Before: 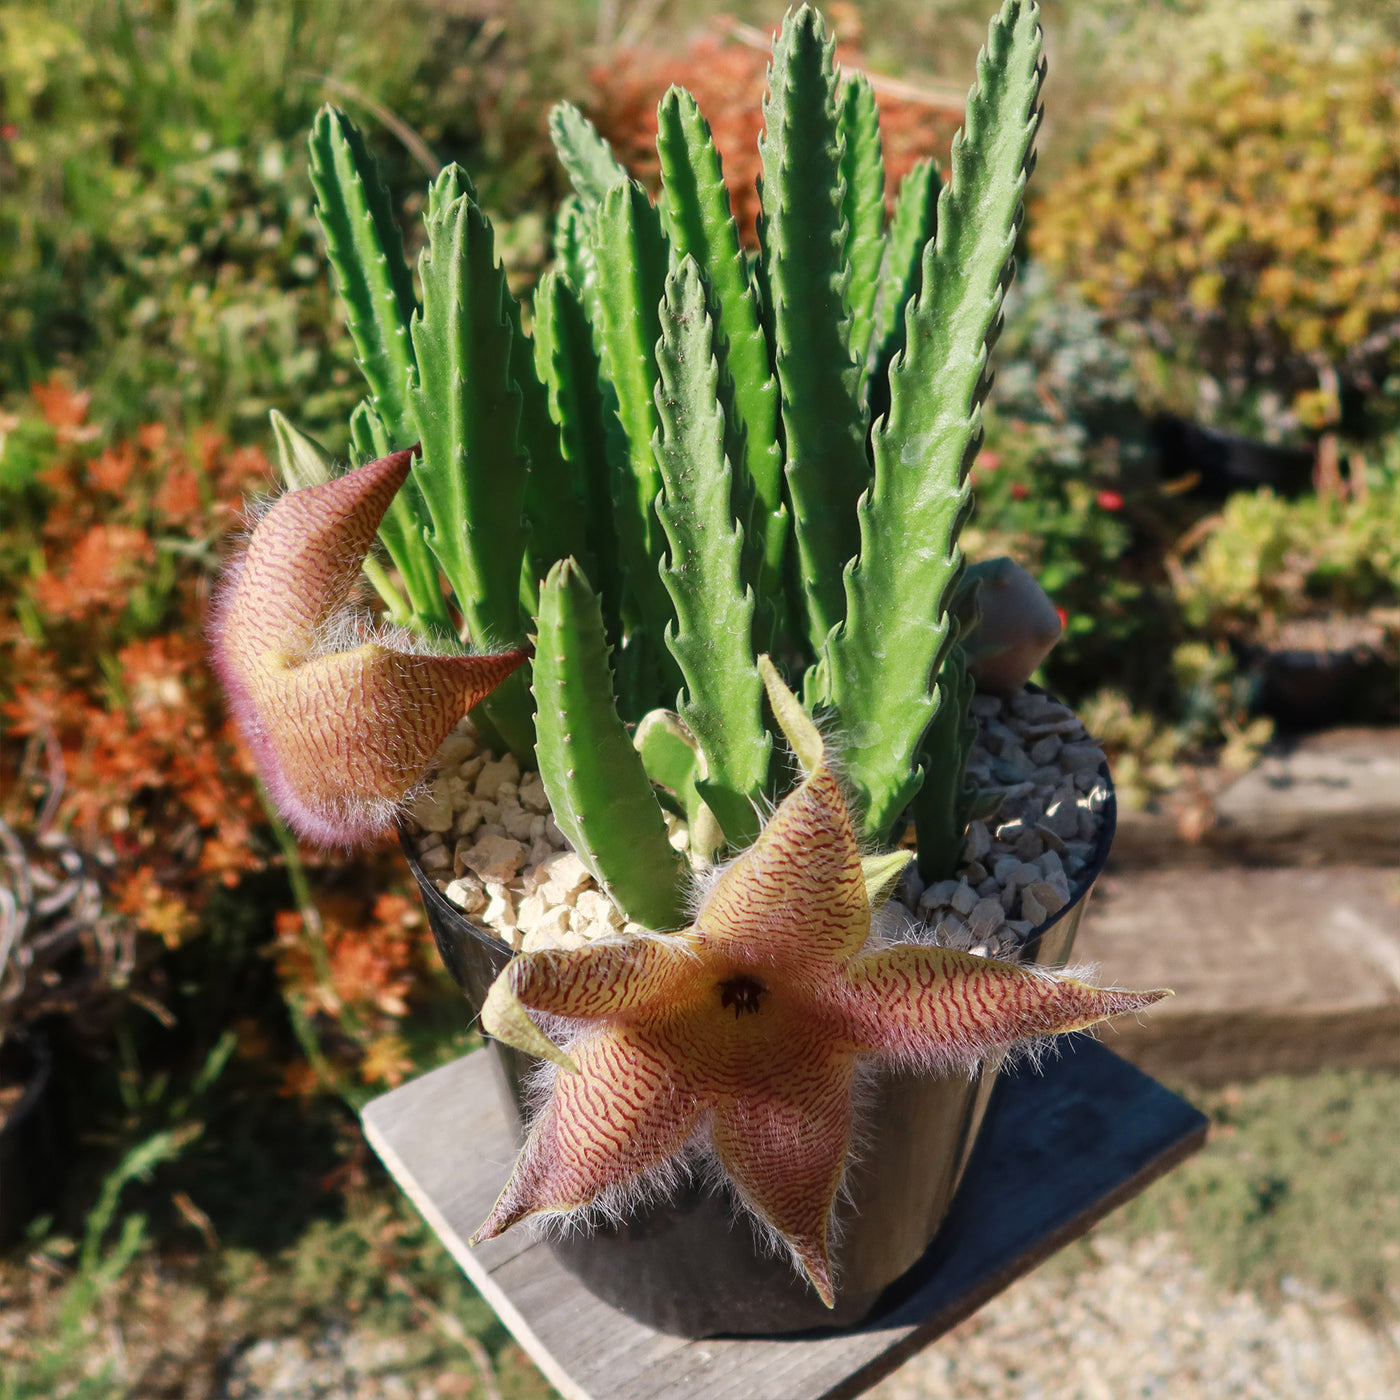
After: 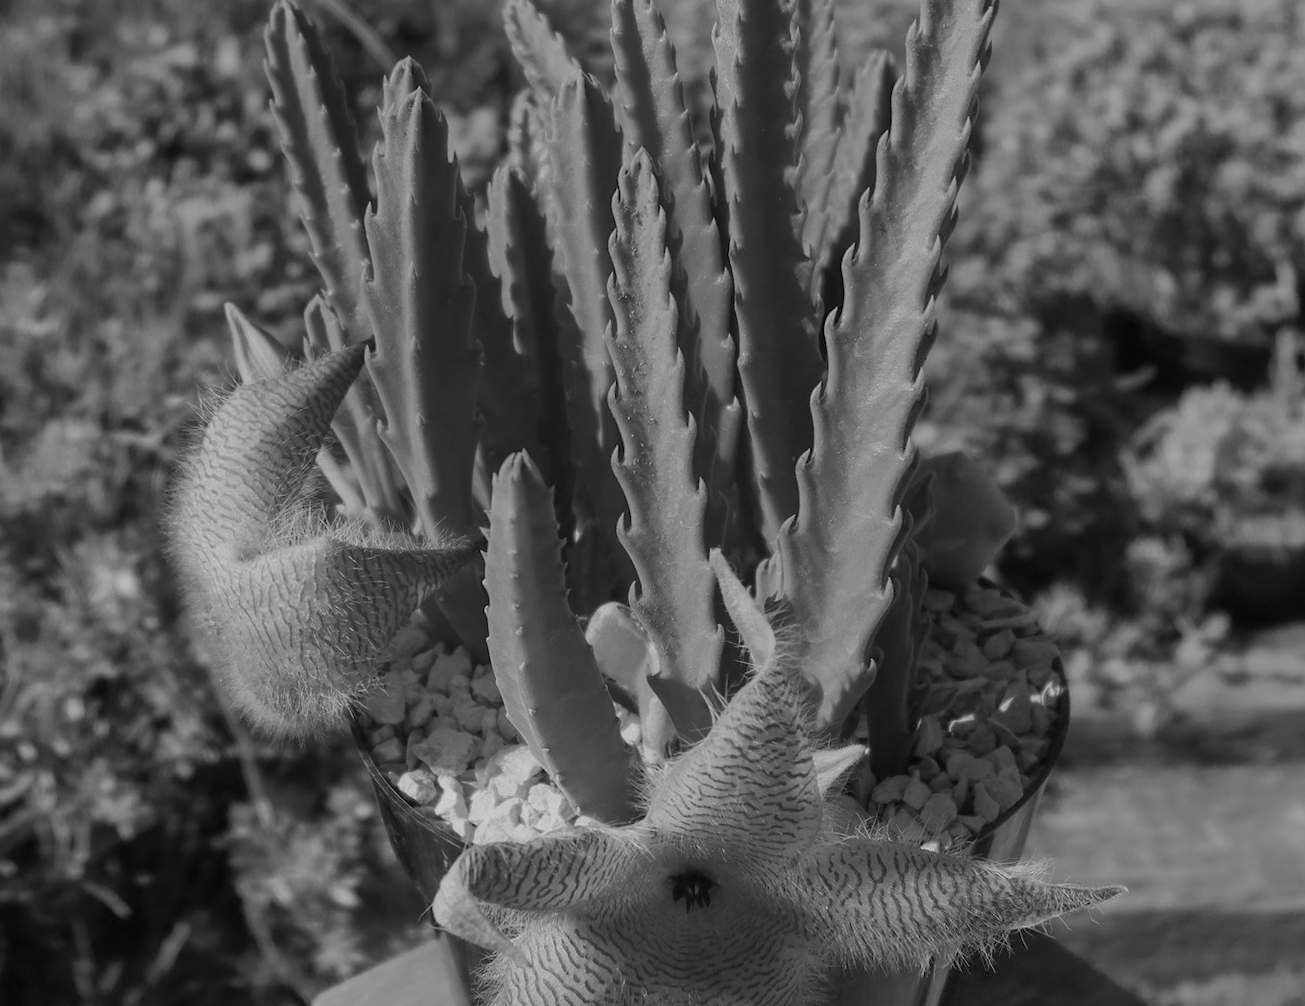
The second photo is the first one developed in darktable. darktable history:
crop: left 2.737%, top 7.287%, right 3.421%, bottom 20.179%
monochrome: a 79.32, b 81.83, size 1.1
shadows and highlights: on, module defaults
rotate and perspective: rotation 0.192°, lens shift (horizontal) -0.015, crop left 0.005, crop right 0.996, crop top 0.006, crop bottom 0.99
